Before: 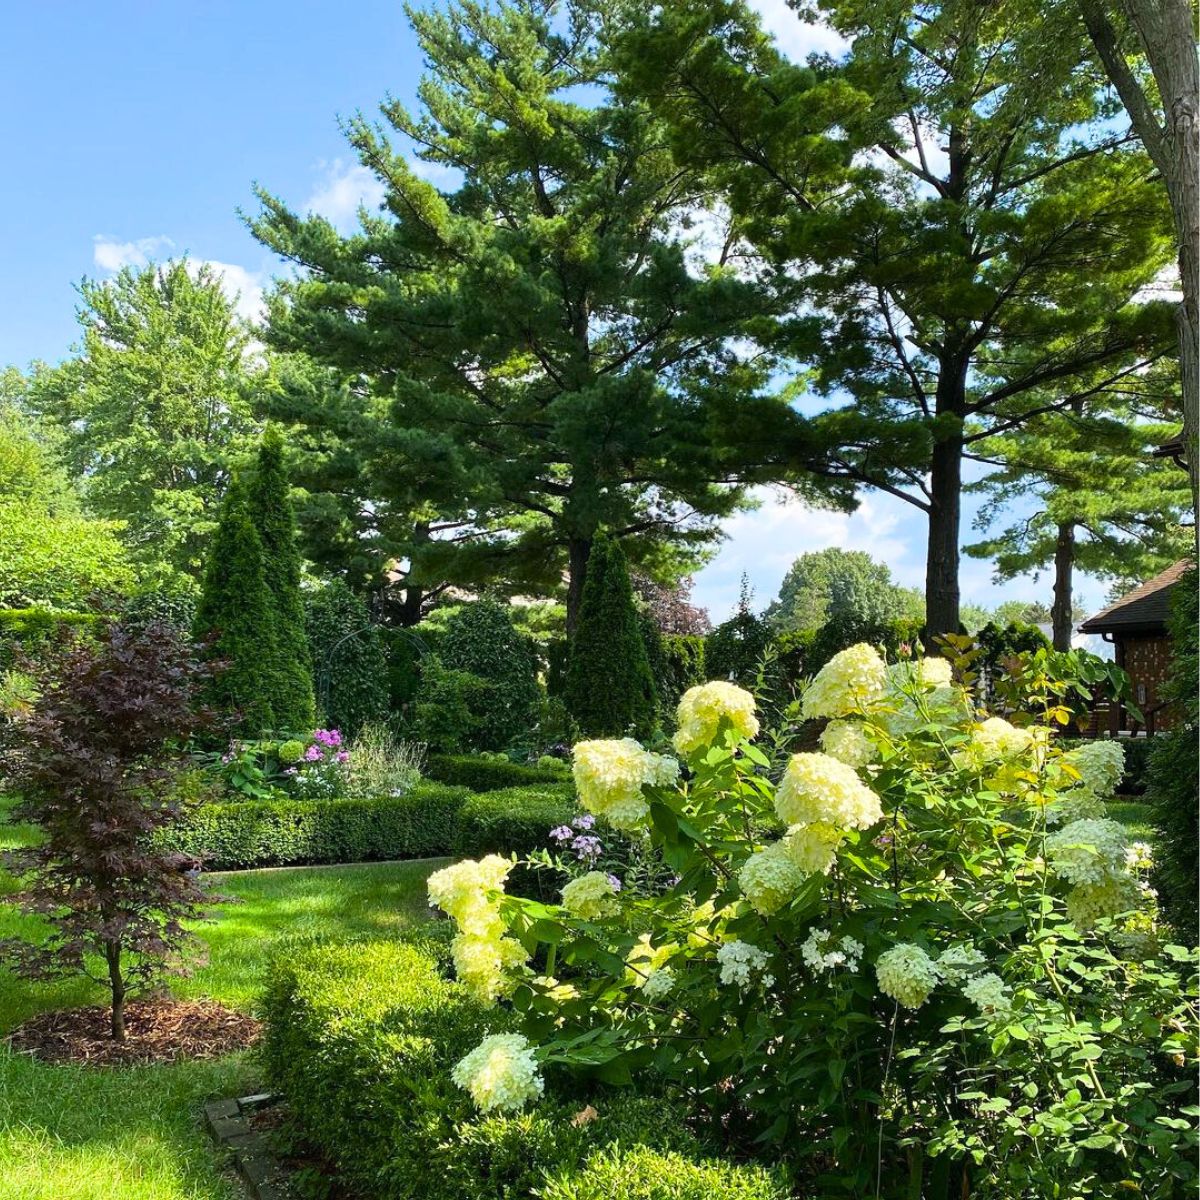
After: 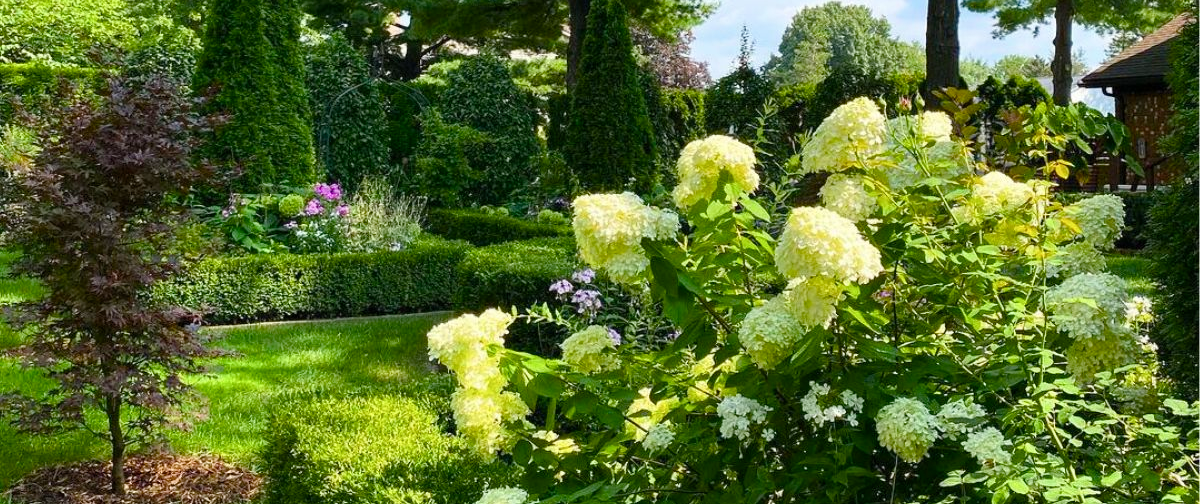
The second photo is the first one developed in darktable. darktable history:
crop: top 45.551%, bottom 12.262%
color balance rgb: perceptual saturation grading › global saturation 20%, perceptual saturation grading › highlights -25%, perceptual saturation grading › shadows 25%
